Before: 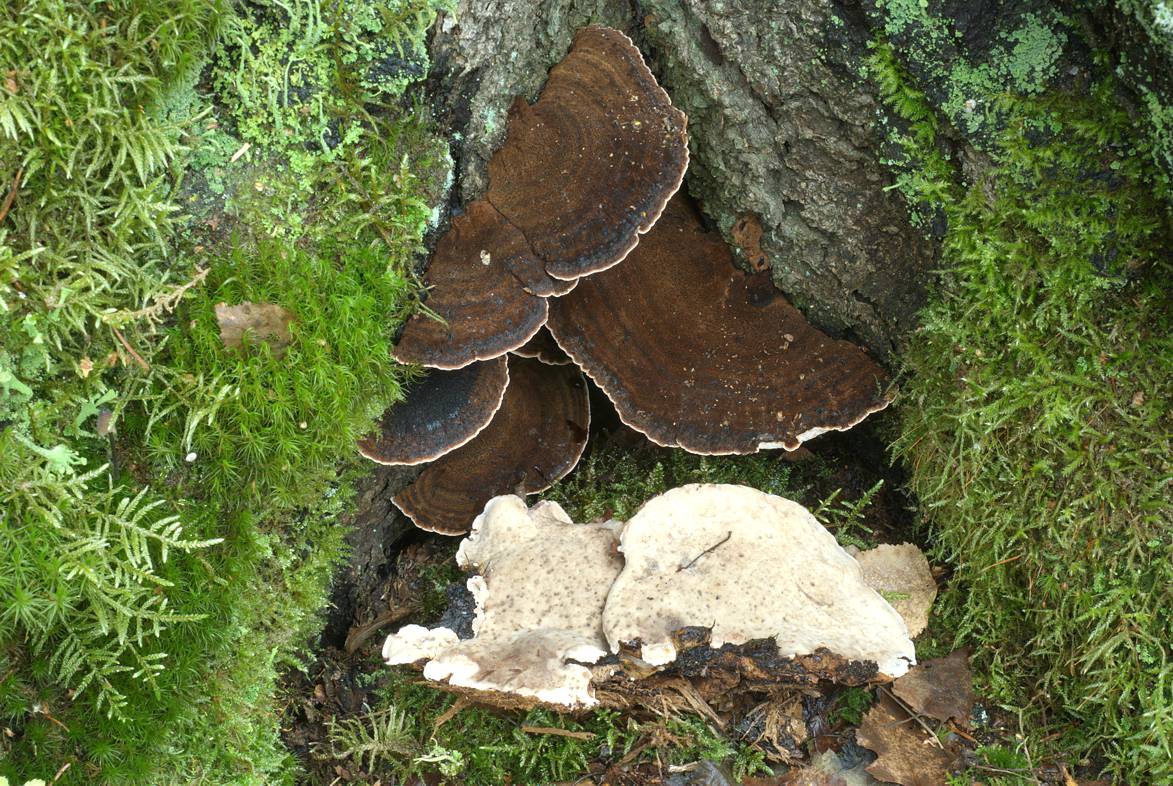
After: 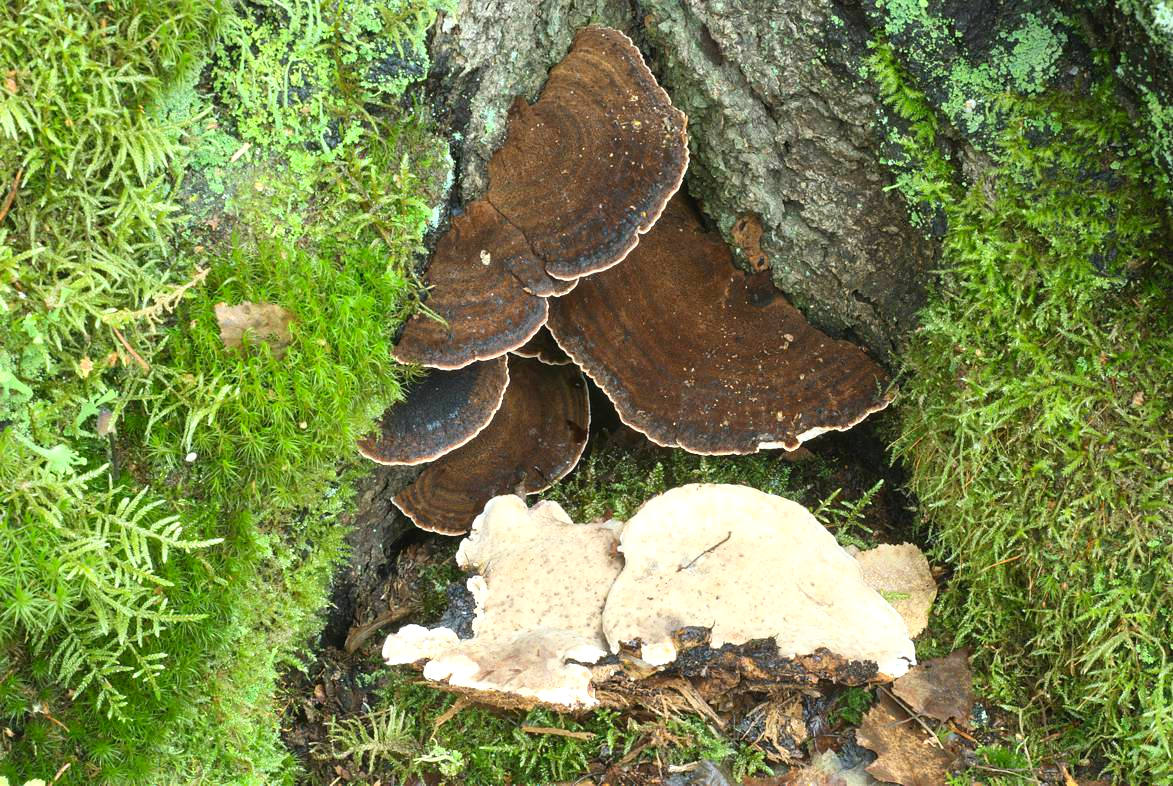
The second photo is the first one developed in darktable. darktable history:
contrast brightness saturation: contrast 0.2, brightness 0.16, saturation 0.22
exposure: exposure 0.191 EV, compensate highlight preservation false
